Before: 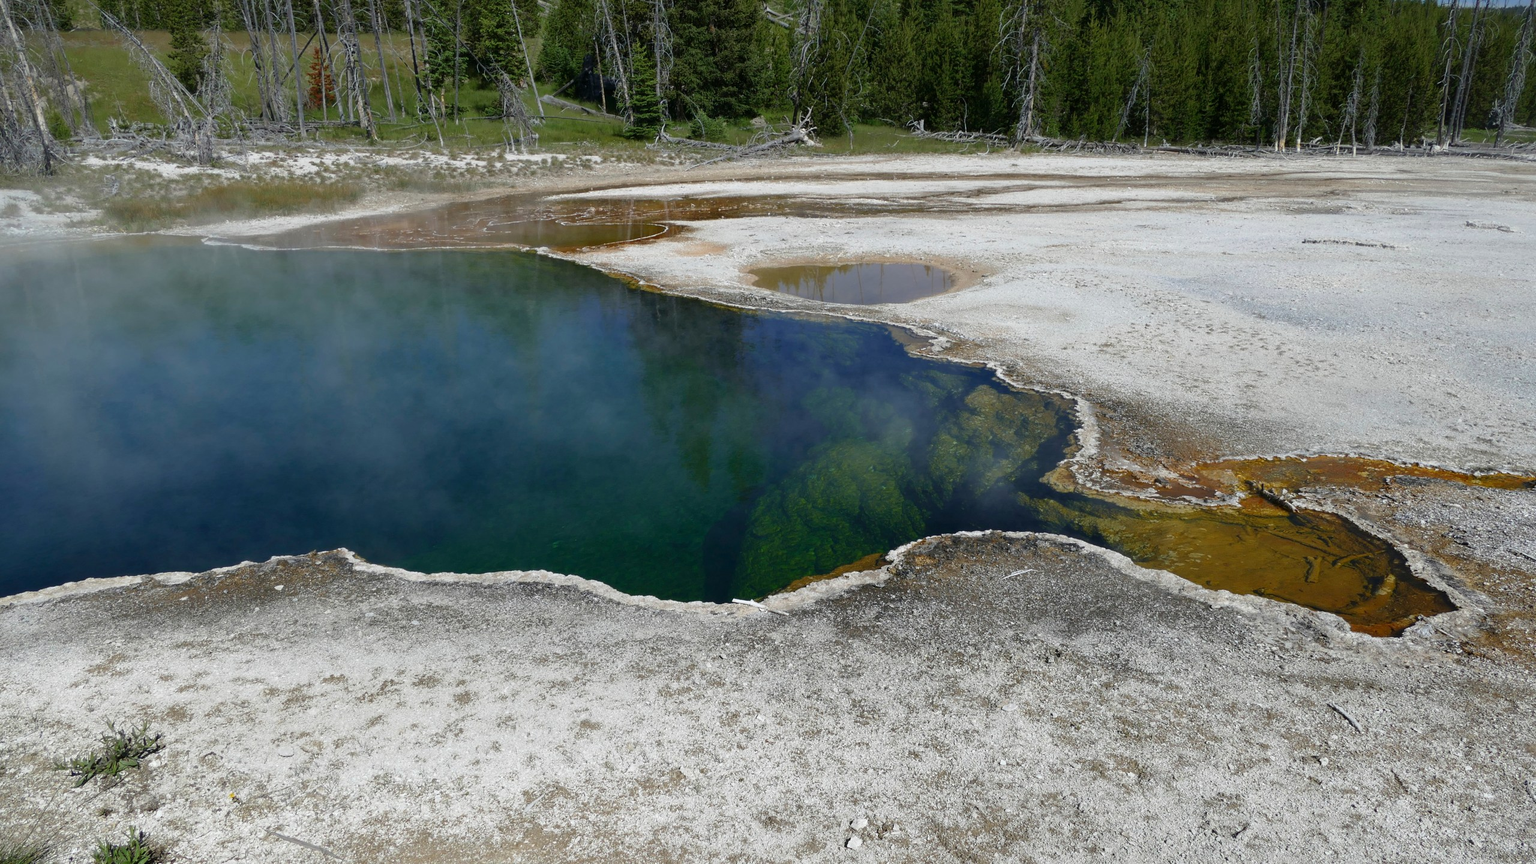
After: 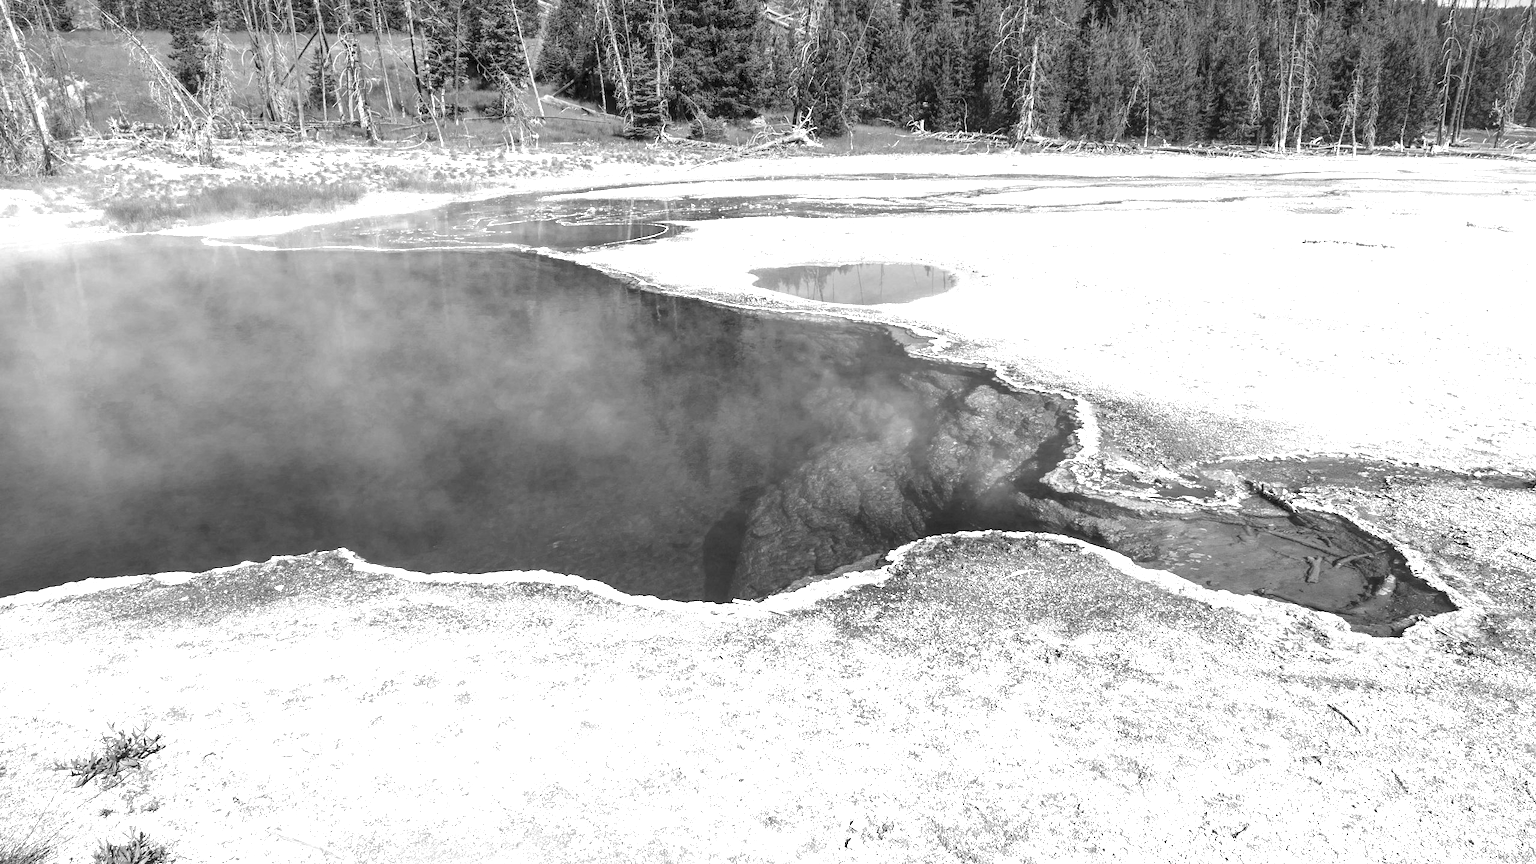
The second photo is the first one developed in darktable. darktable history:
exposure: black level correction 0, exposure 1.675 EV, compensate exposure bias true, compensate highlight preservation false
color zones: curves: ch1 [(0, -0.394) (0.143, -0.394) (0.286, -0.394) (0.429, -0.392) (0.571, -0.391) (0.714, -0.391) (0.857, -0.391) (1, -0.394)]
local contrast: detail 130%
